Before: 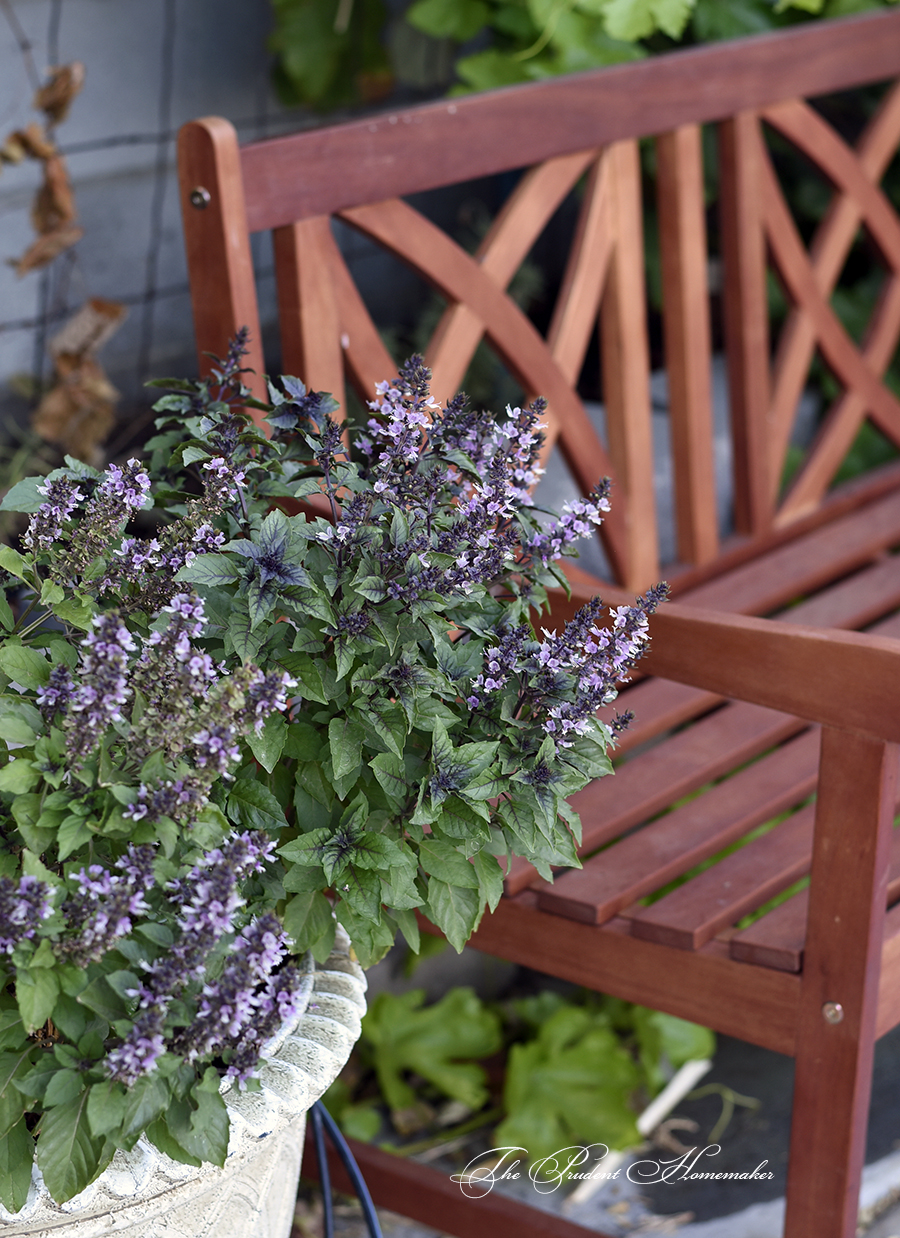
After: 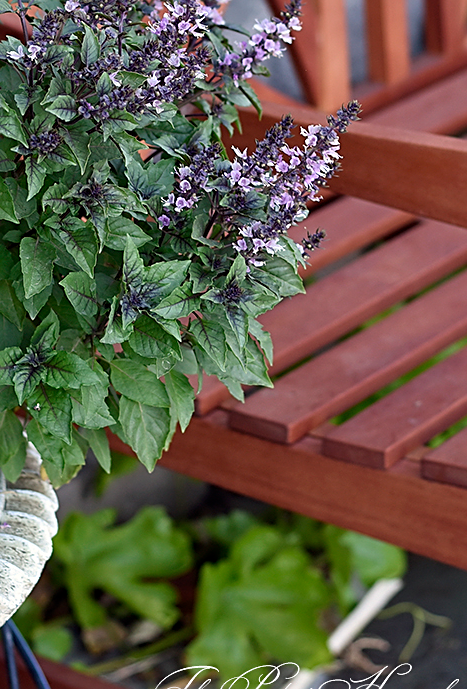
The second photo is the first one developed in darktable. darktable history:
tone equalizer: mask exposure compensation -0.489 EV
crop: left 34.348%, top 38.918%, right 13.656%, bottom 5.398%
sharpen: on, module defaults
